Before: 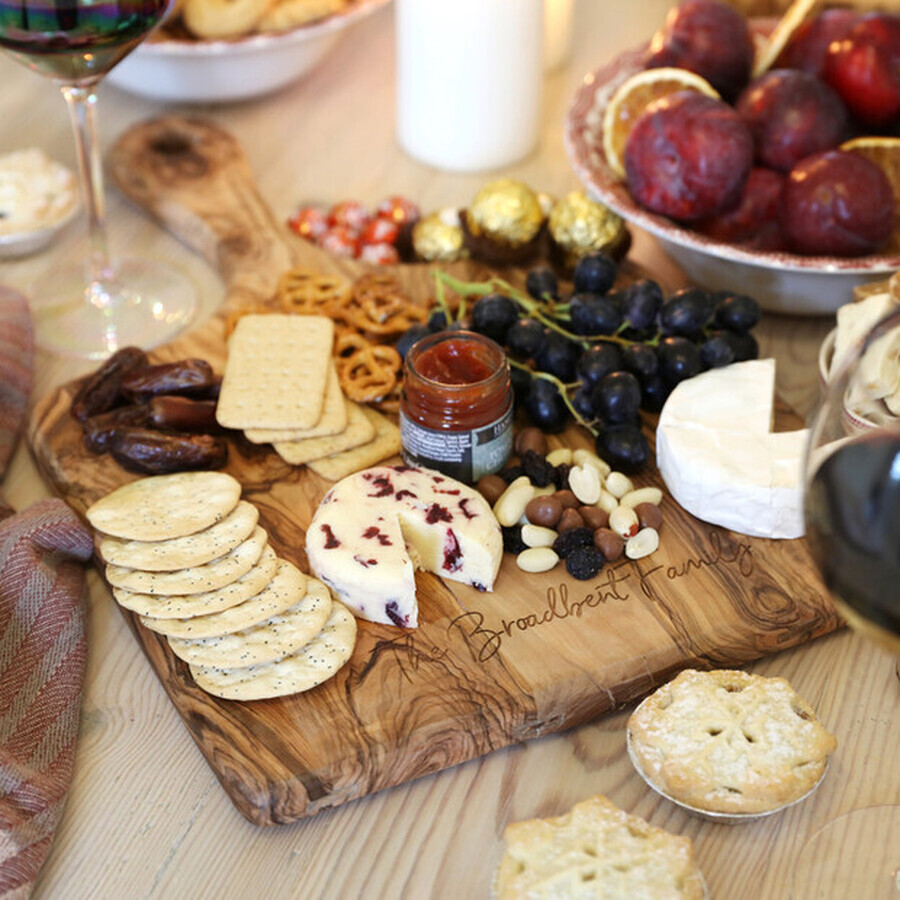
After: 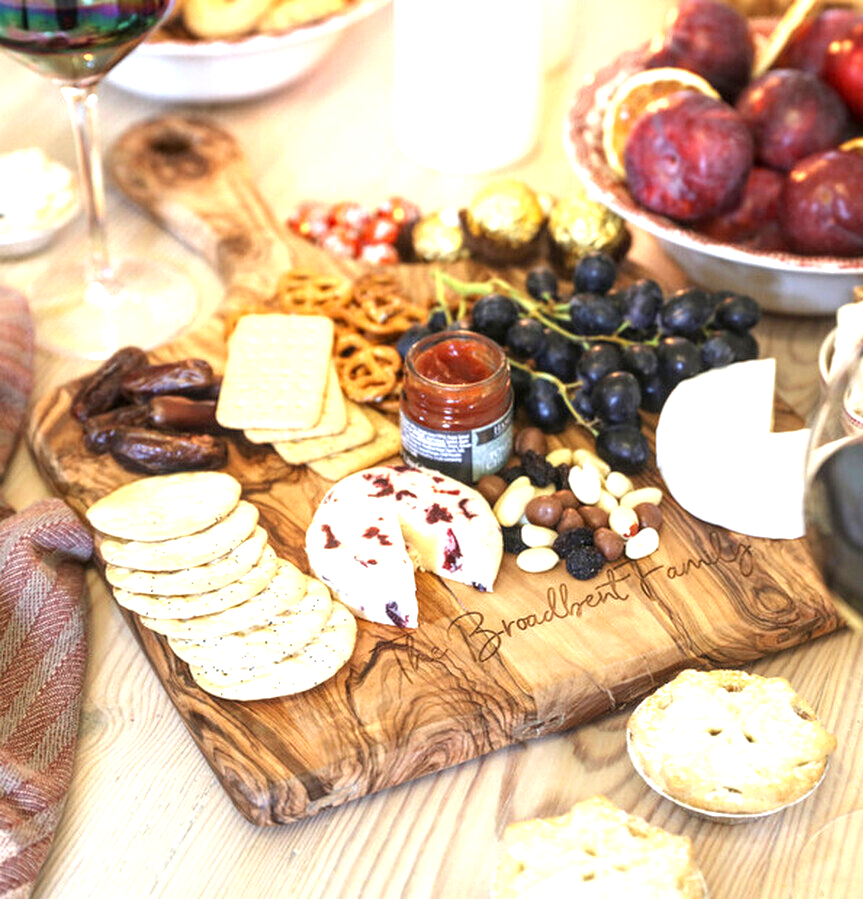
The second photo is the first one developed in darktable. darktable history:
local contrast: on, module defaults
exposure: exposure 1 EV, compensate highlight preservation false
crop: right 4.004%, bottom 0.042%
